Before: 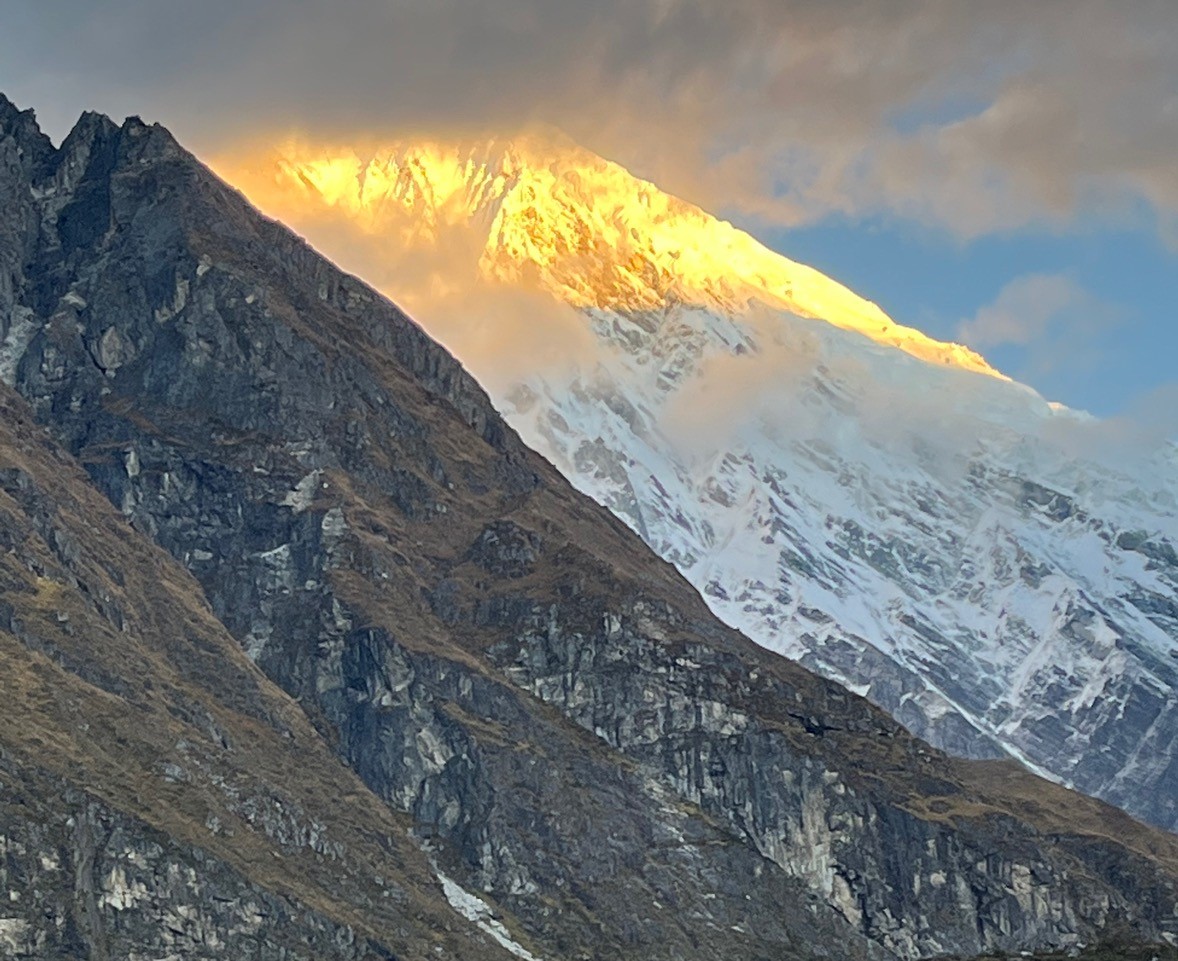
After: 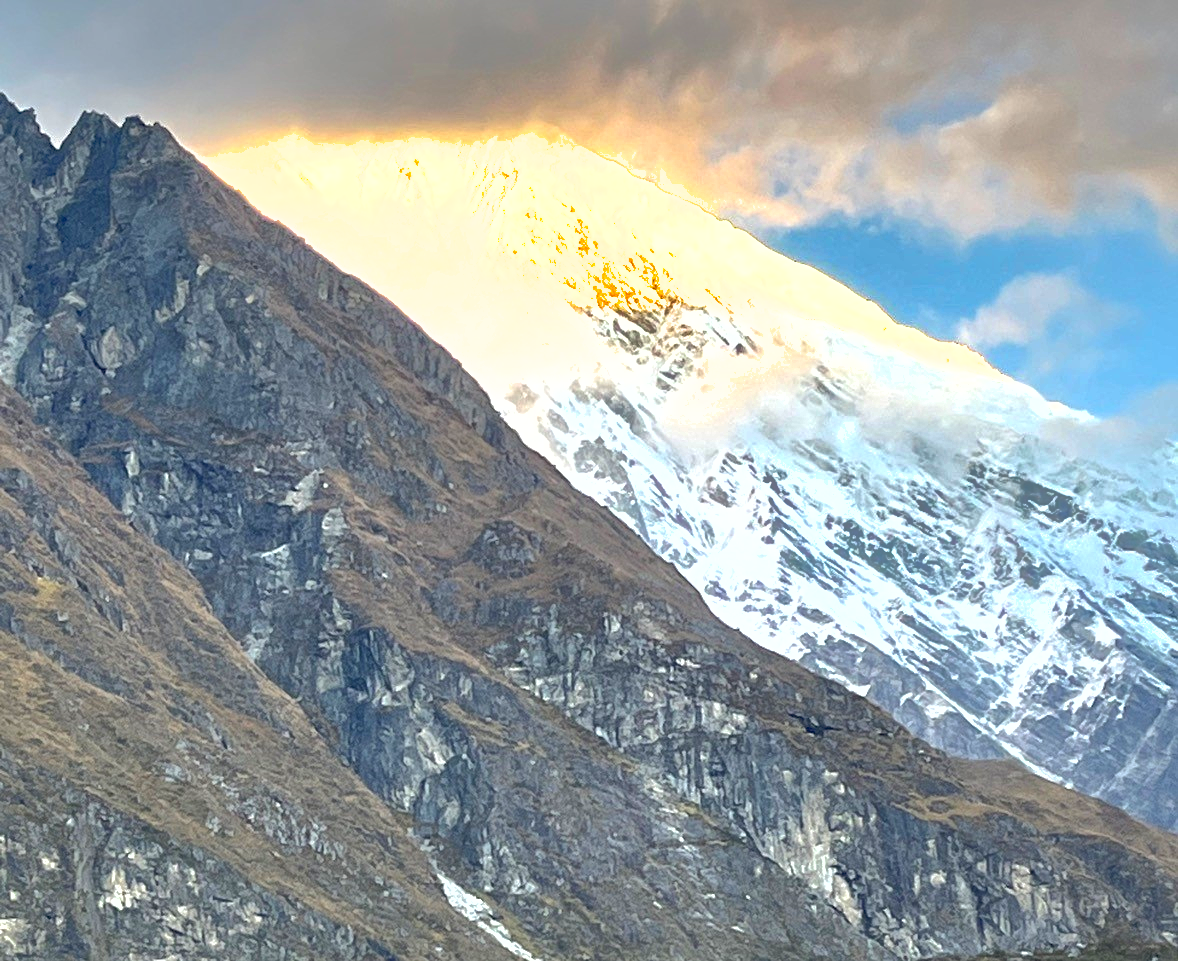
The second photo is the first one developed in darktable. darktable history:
shadows and highlights: shadows 58.72, highlights -59.94
exposure: black level correction 0, exposure 1.2 EV, compensate highlight preservation false
